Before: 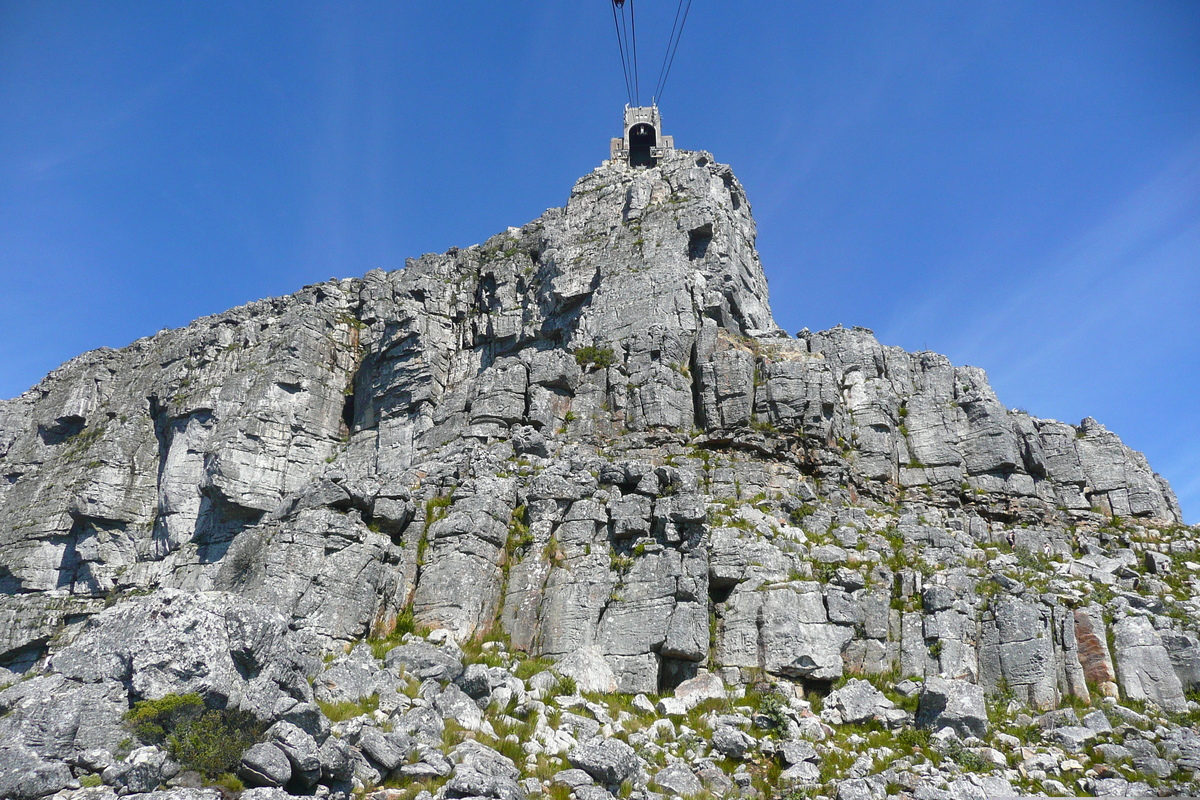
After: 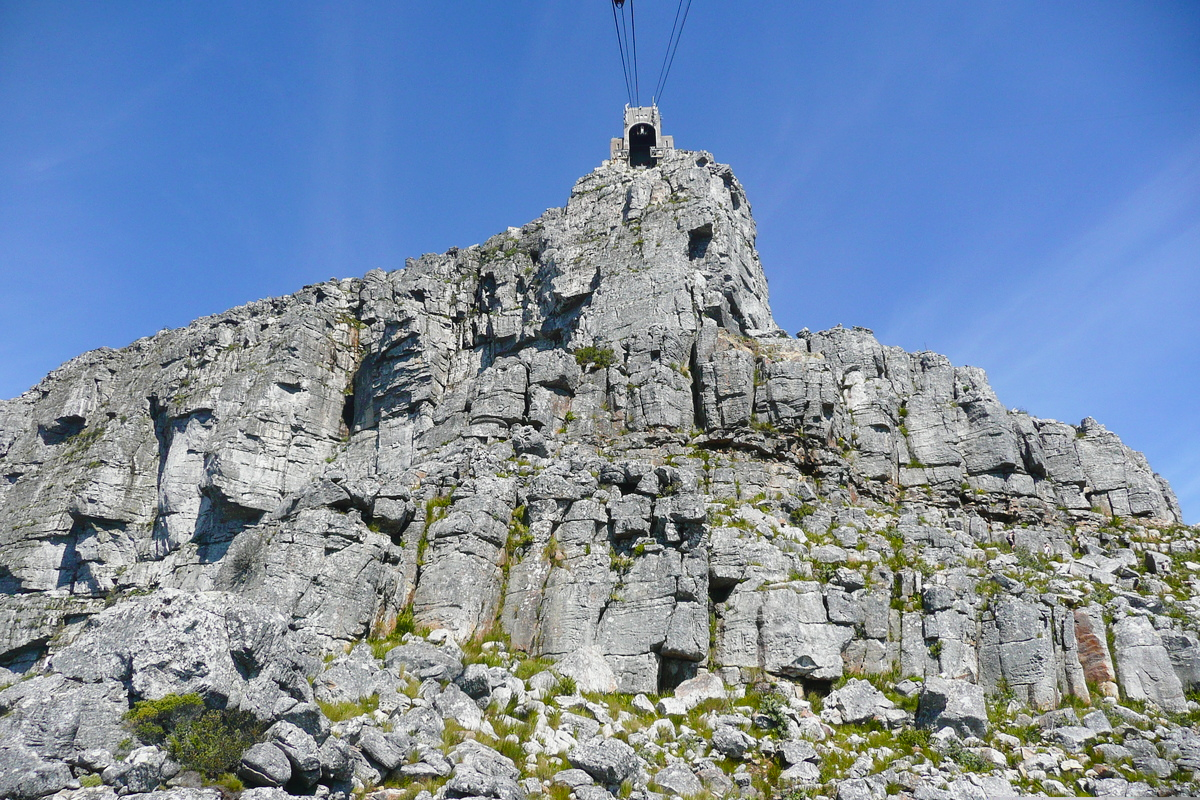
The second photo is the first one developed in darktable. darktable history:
tone curve: curves: ch0 [(0, 0.008) (0.107, 0.091) (0.283, 0.287) (0.461, 0.498) (0.64, 0.679) (0.822, 0.841) (0.998, 0.978)]; ch1 [(0, 0) (0.316, 0.349) (0.466, 0.442) (0.502, 0.5) (0.527, 0.519) (0.561, 0.553) (0.608, 0.629) (0.669, 0.704) (0.859, 0.899) (1, 1)]; ch2 [(0, 0) (0.33, 0.301) (0.421, 0.443) (0.473, 0.498) (0.502, 0.504) (0.522, 0.525) (0.592, 0.61) (0.705, 0.7) (1, 1)], preserve colors none
